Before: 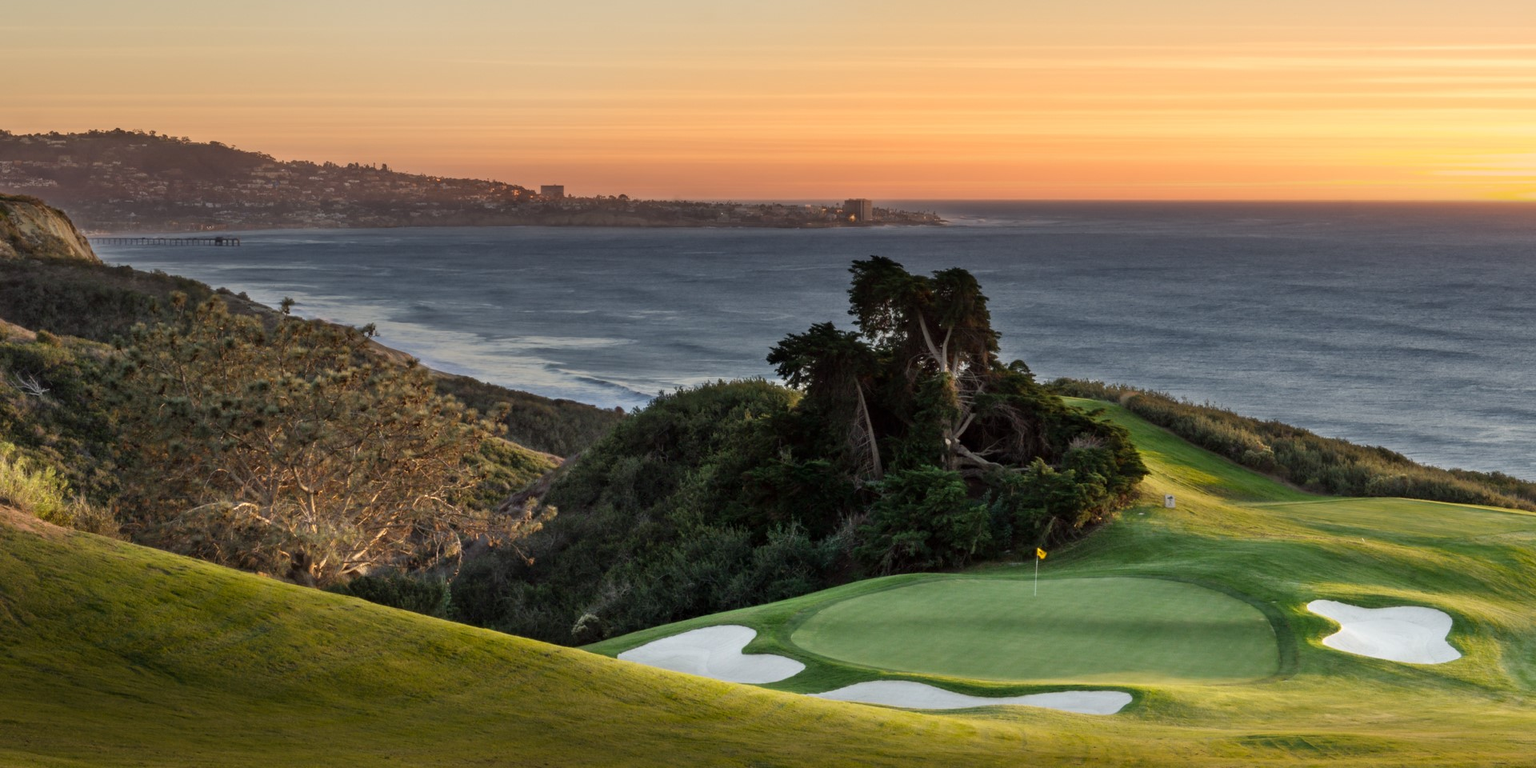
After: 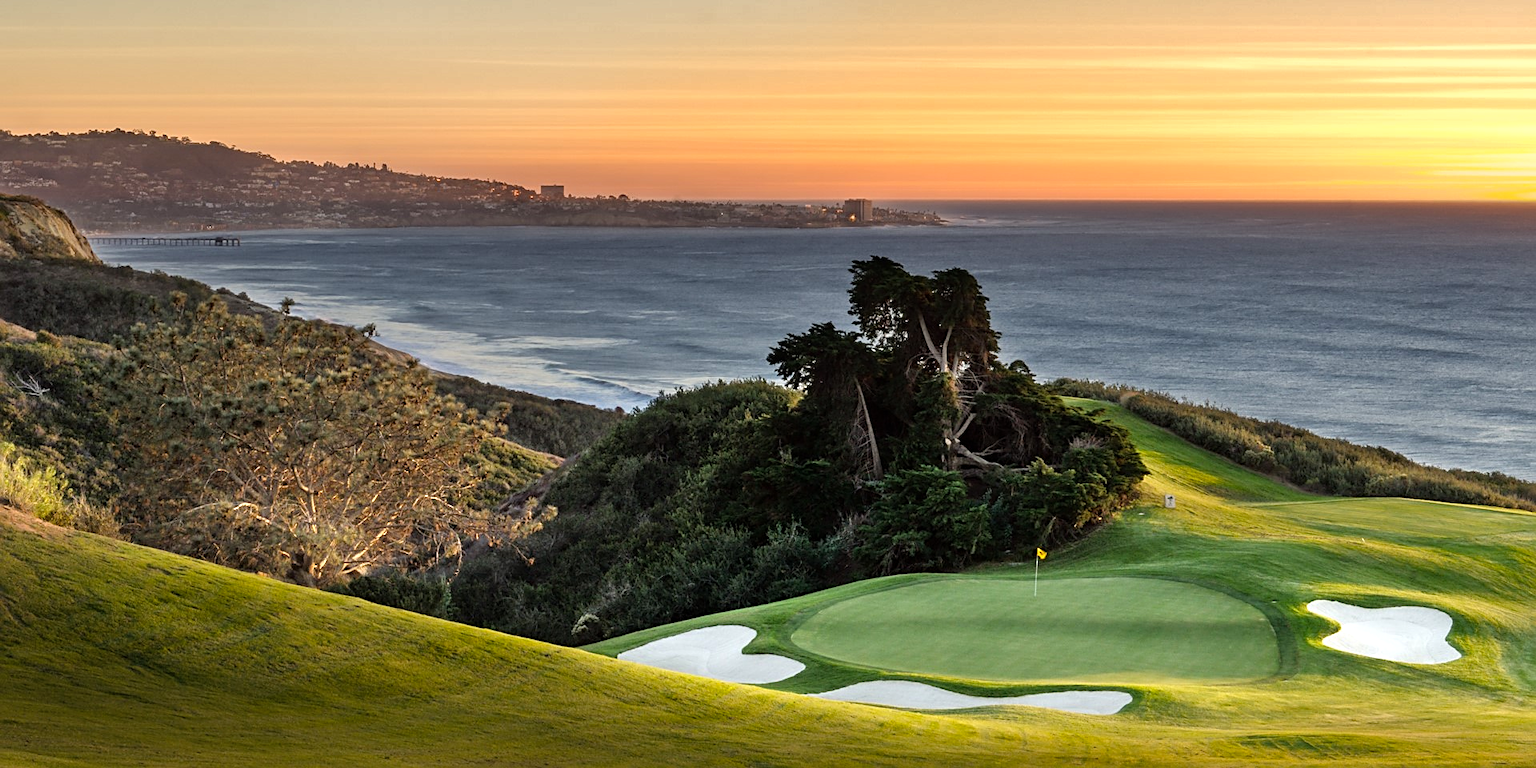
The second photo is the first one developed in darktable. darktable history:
shadows and highlights: radius 117.53, shadows 41.5, highlights -61.71, highlights color adjustment 0.779%, soften with gaussian
tone equalizer: -8 EV -0.4 EV, -7 EV -0.404 EV, -6 EV -0.351 EV, -5 EV -0.218 EV, -3 EV 0.246 EV, -2 EV 0.359 EV, -1 EV 0.394 EV, +0 EV 0.407 EV
base curve: curves: ch0 [(0, 0) (0.283, 0.295) (1, 1)], preserve colors none
sharpen: amount 0.597
color balance rgb: perceptual saturation grading › global saturation 9.744%
